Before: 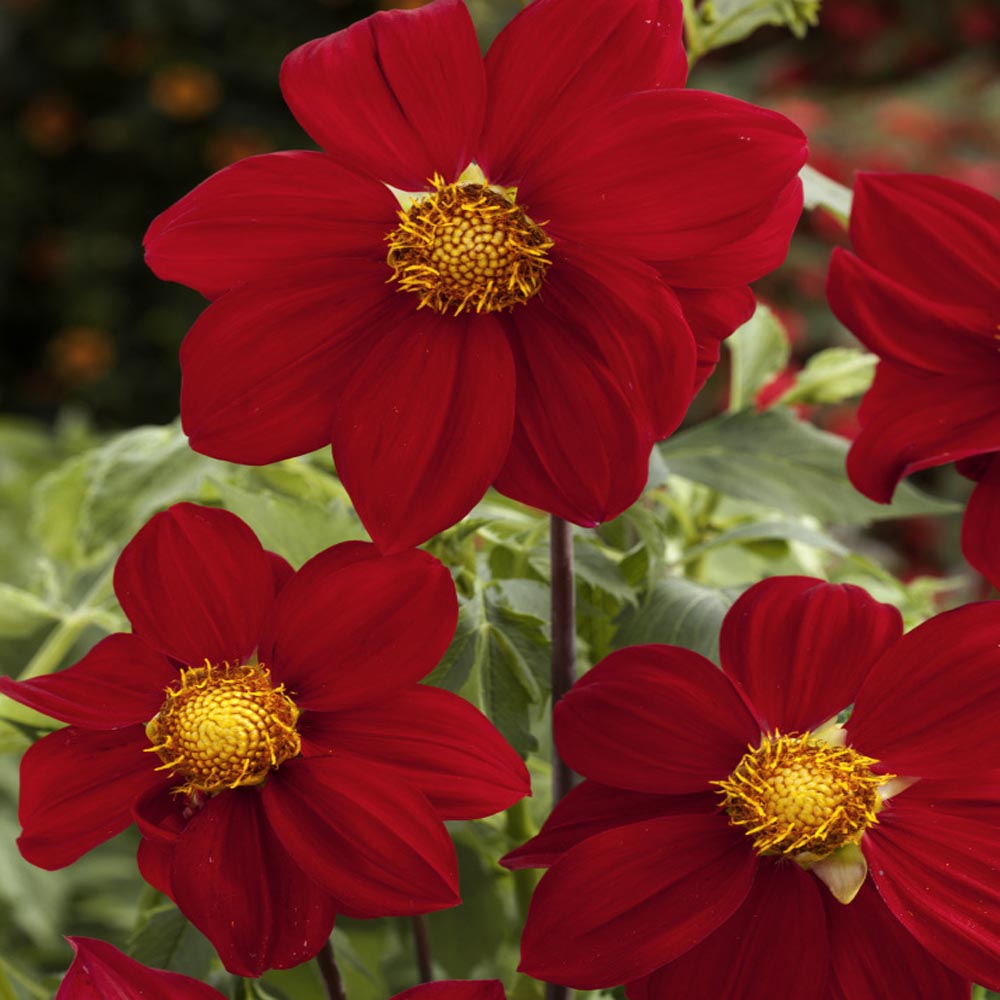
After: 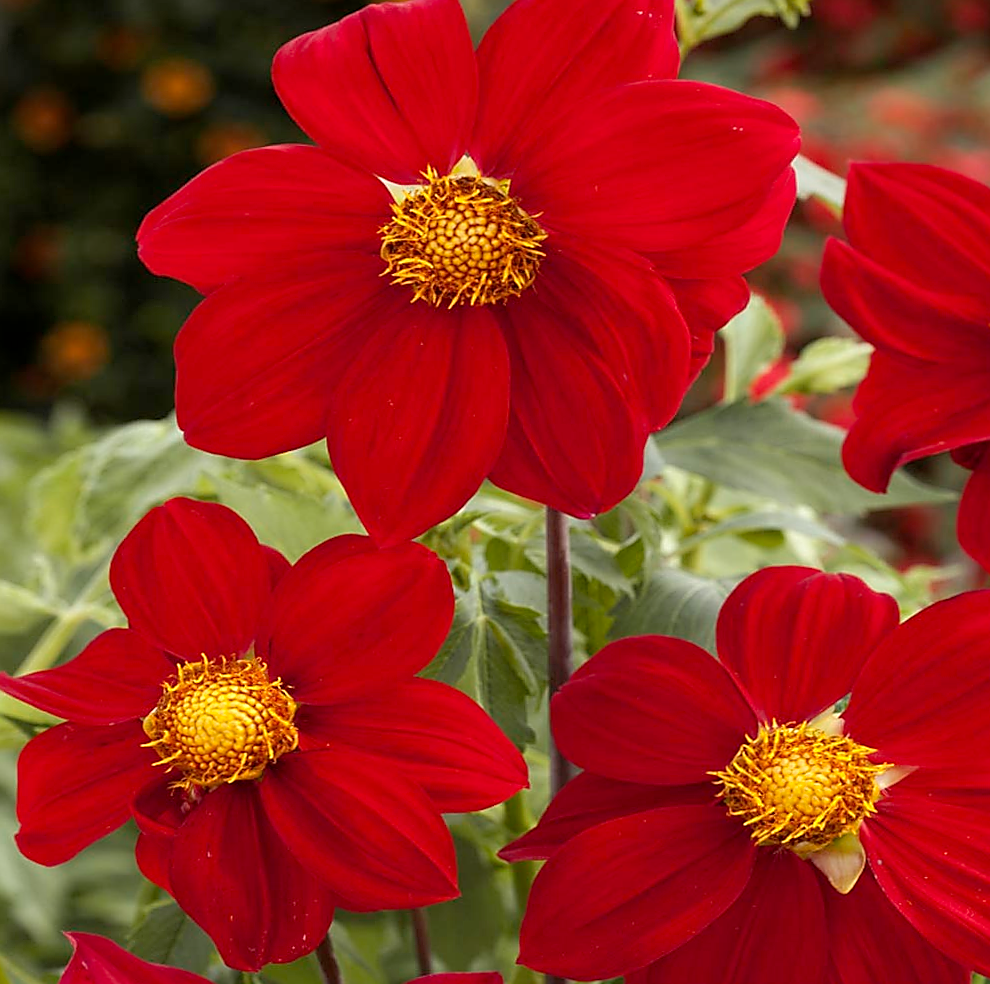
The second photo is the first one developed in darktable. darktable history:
sharpen: radius 1.4, amount 1.25, threshold 0.7
rotate and perspective: rotation -0.45°, automatic cropping original format, crop left 0.008, crop right 0.992, crop top 0.012, crop bottom 0.988
white balance: emerald 1
